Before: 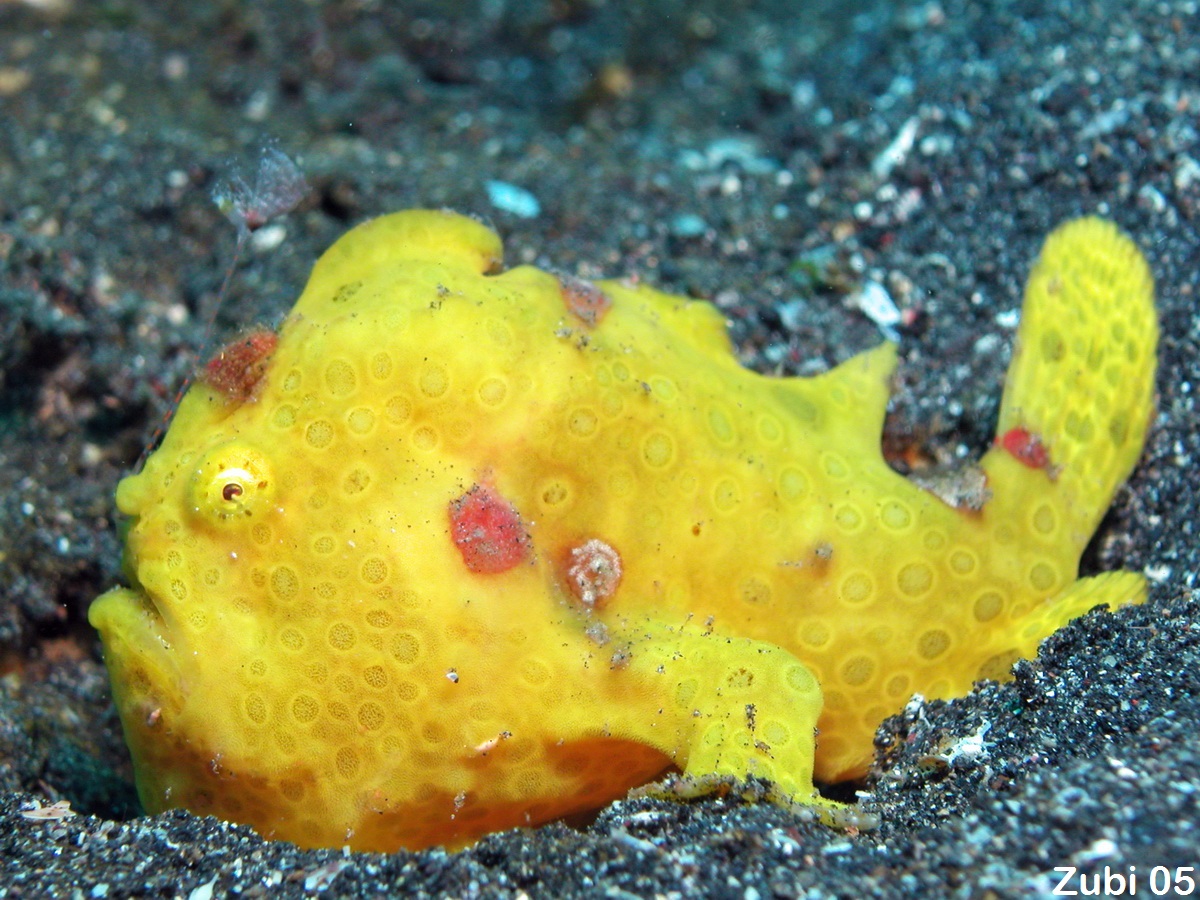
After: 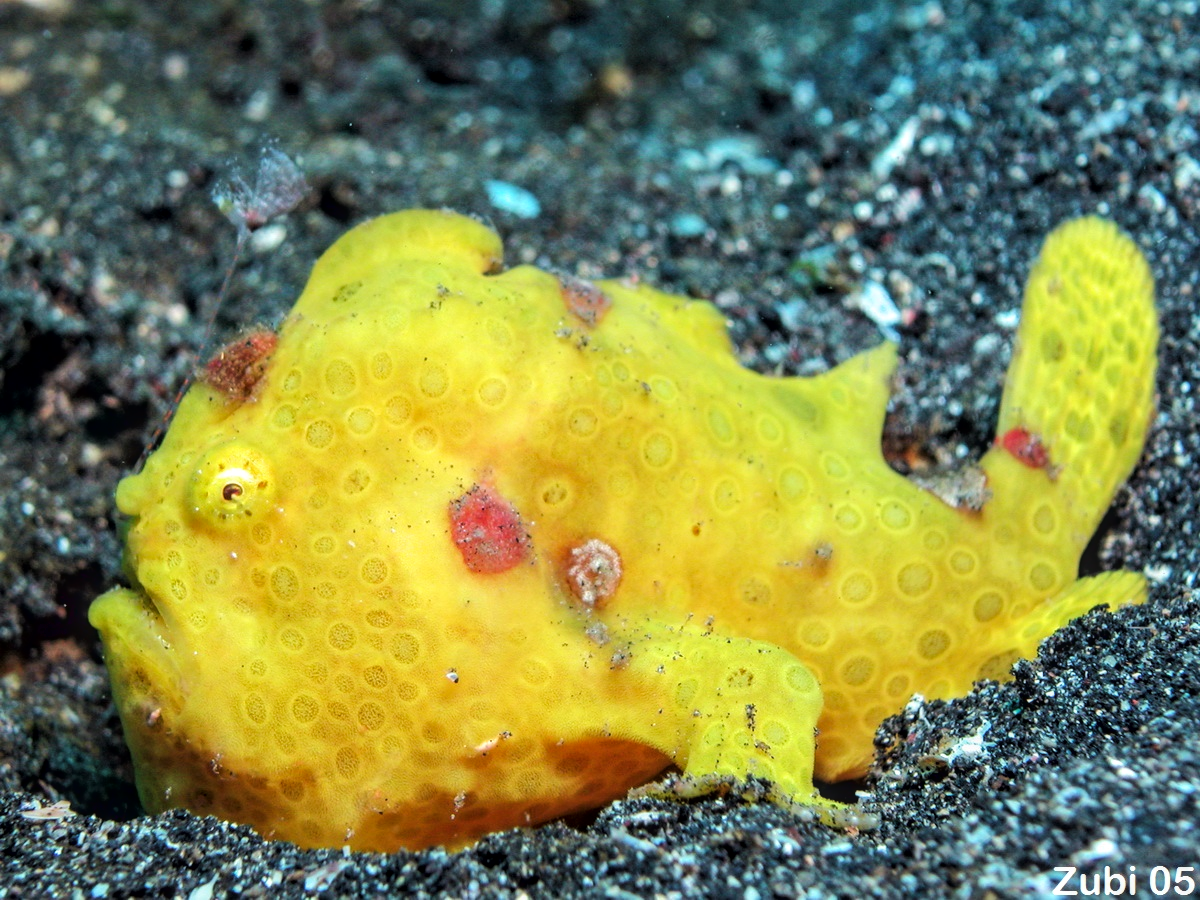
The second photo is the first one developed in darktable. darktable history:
local contrast: on, module defaults
tone curve: curves: ch0 [(0, 0.019) (0.11, 0.036) (0.259, 0.214) (0.378, 0.365) (0.499, 0.529) (1, 1)], color space Lab, linked channels, preserve colors none
